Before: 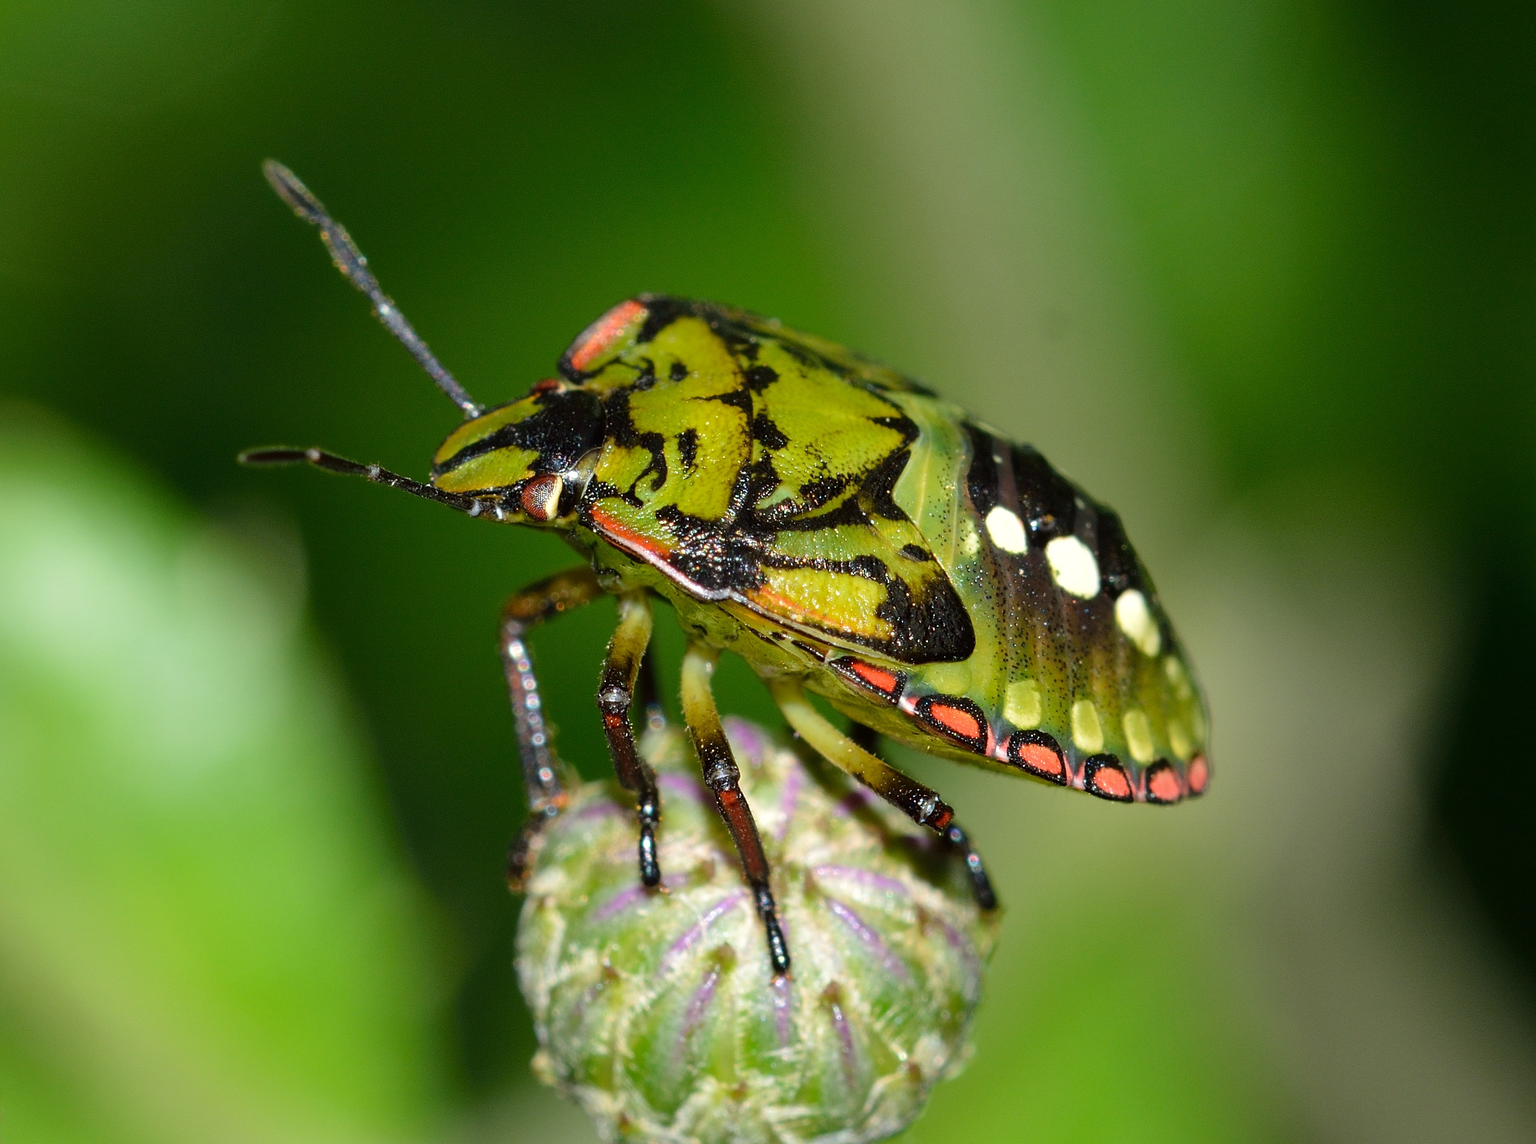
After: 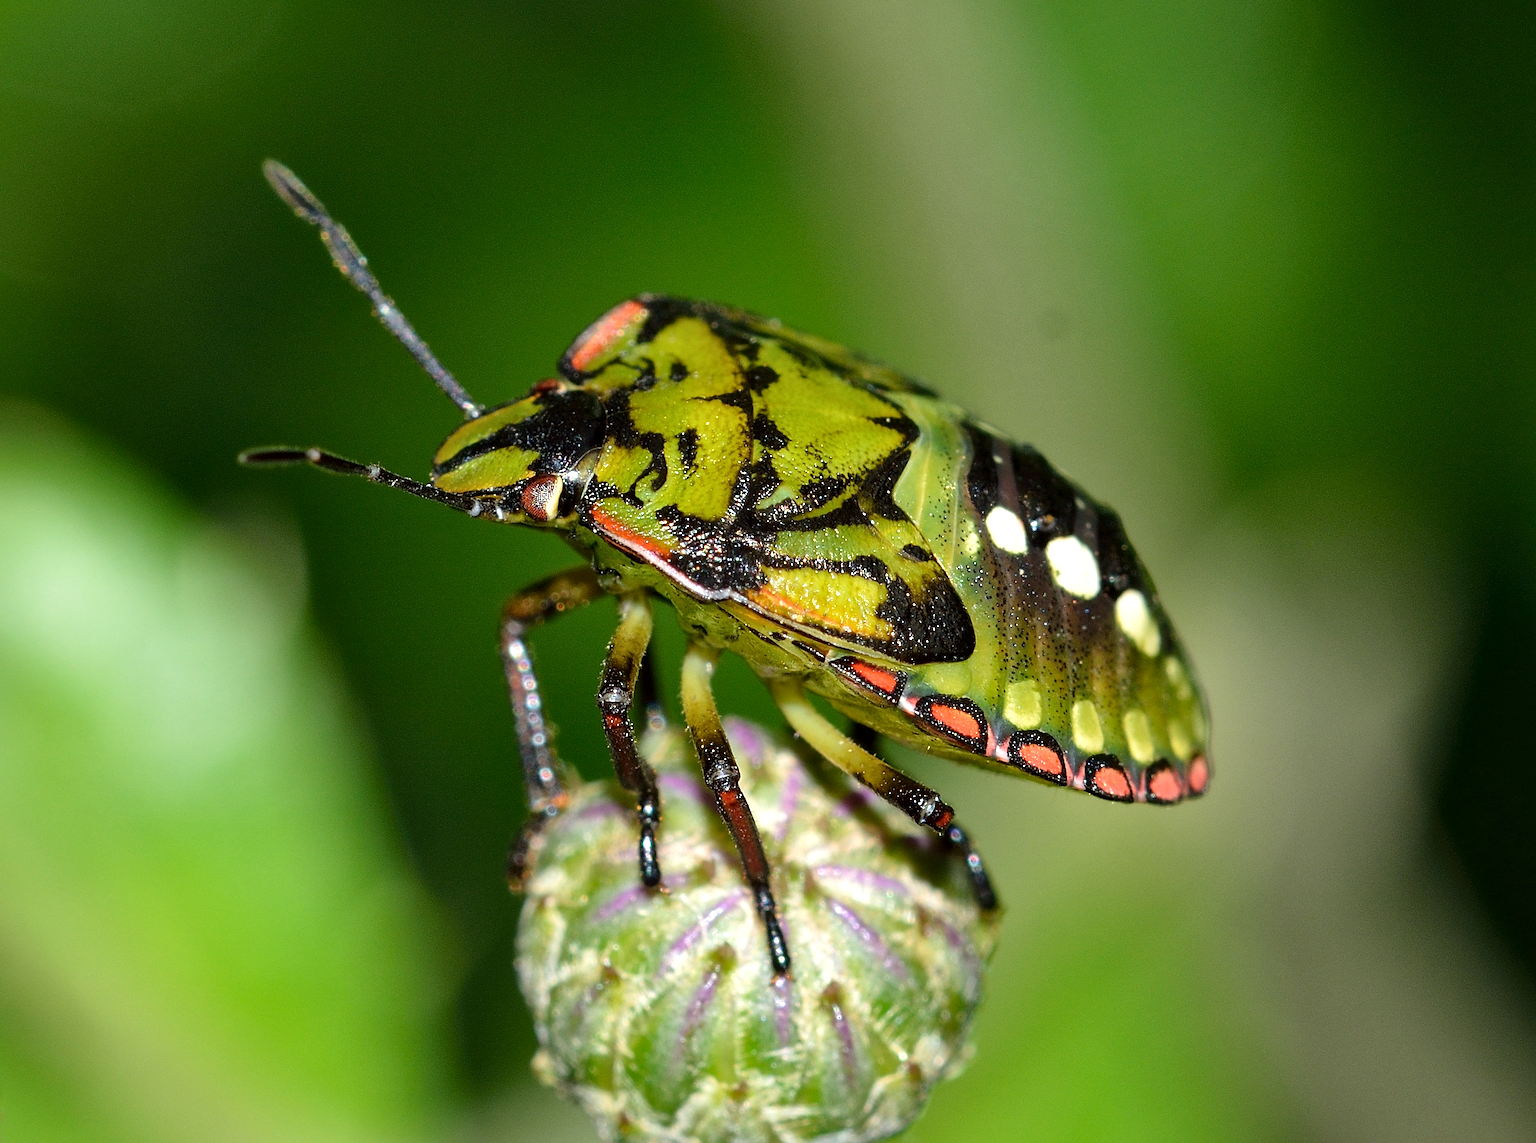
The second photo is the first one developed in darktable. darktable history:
local contrast: mode bilateral grid, contrast 21, coarseness 50, detail 131%, midtone range 0.2
levels: levels [0, 0.48, 0.961]
sharpen: radius 1.903, amount 0.399, threshold 1.248
